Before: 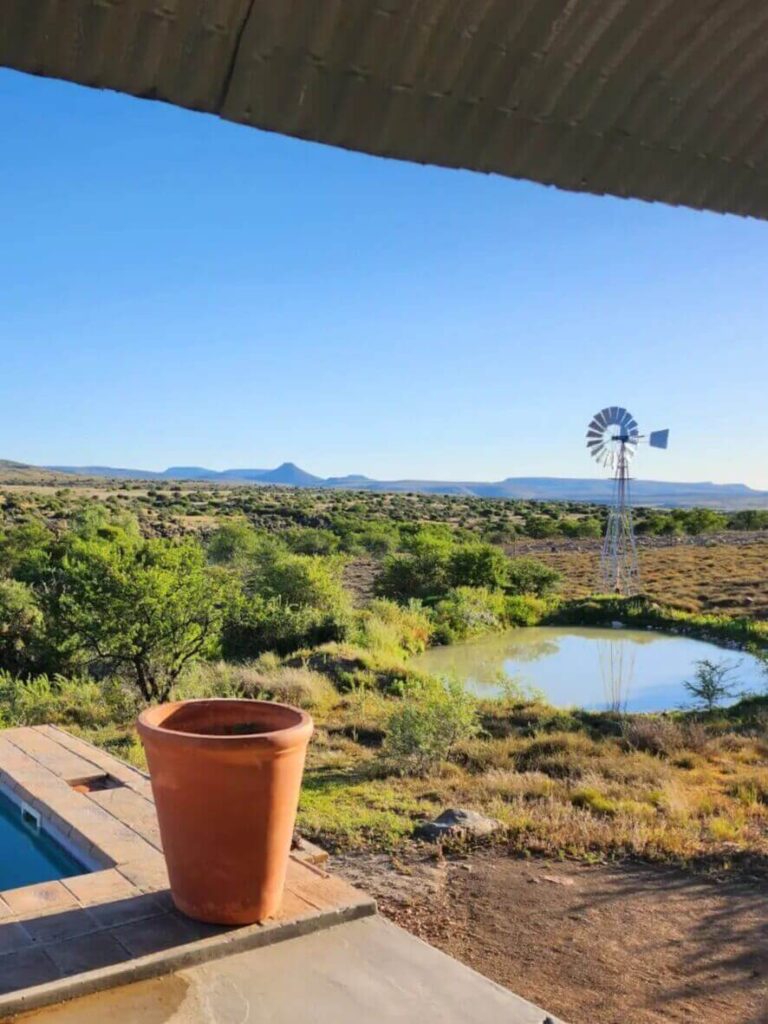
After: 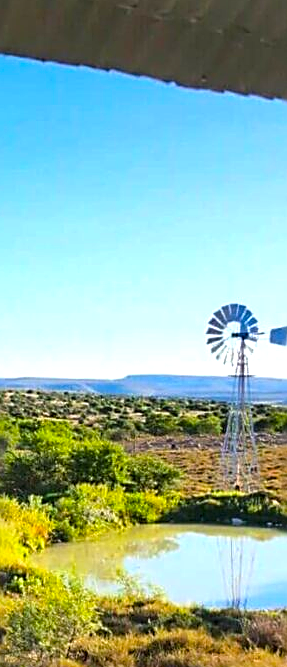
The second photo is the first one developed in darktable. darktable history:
base curve: curves: ch0 [(0, 0) (0.472, 0.455) (1, 1)], preserve colors average RGB
crop and rotate: left 49.533%, top 10.12%, right 13.088%, bottom 24.689%
shadows and highlights: shadows 76.84, highlights -25.78, soften with gaussian
exposure: black level correction 0, exposure 0.589 EV, compensate exposure bias true, compensate highlight preservation false
color balance rgb: perceptual saturation grading › global saturation 29.475%, global vibrance 14.92%
sharpen: amount 0.905
tone equalizer: edges refinement/feathering 500, mask exposure compensation -1.57 EV, preserve details no
